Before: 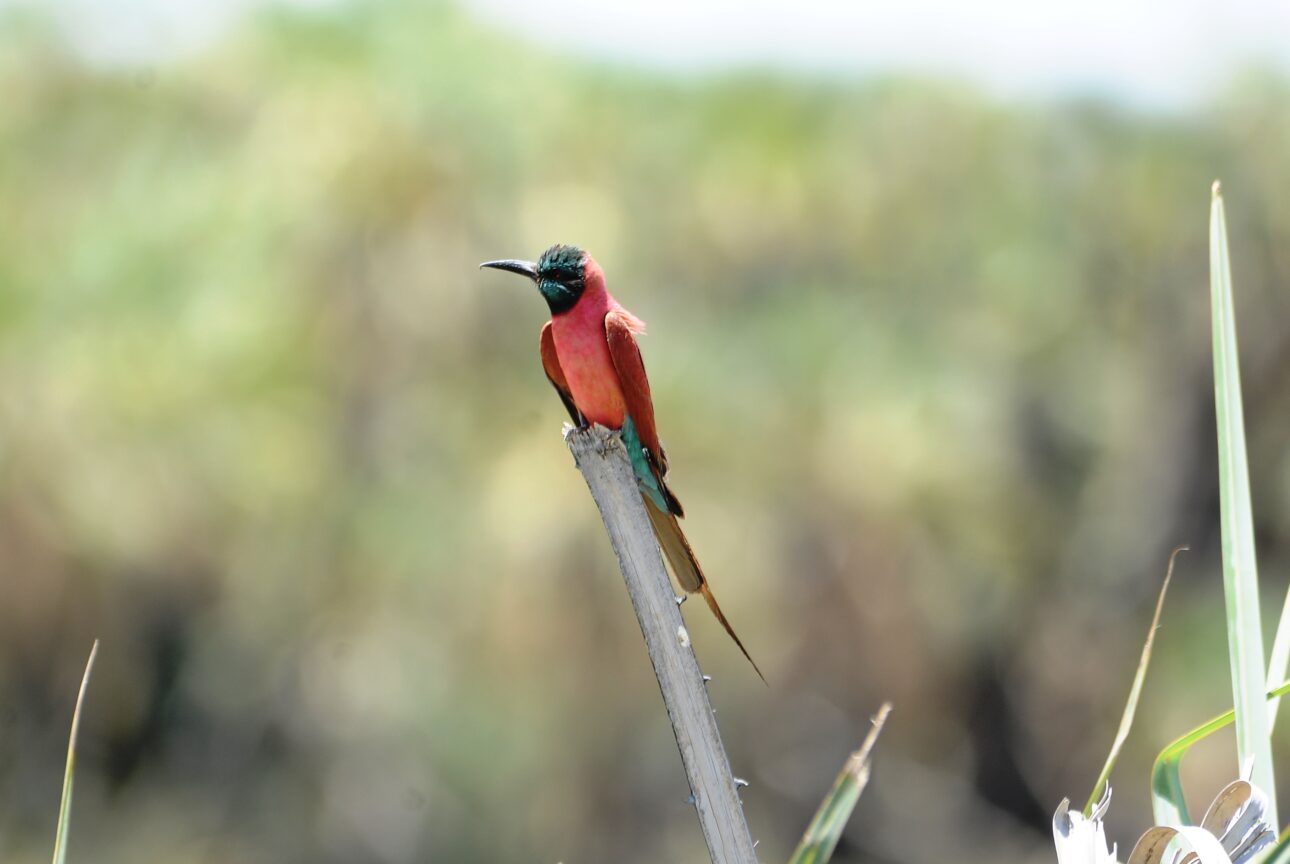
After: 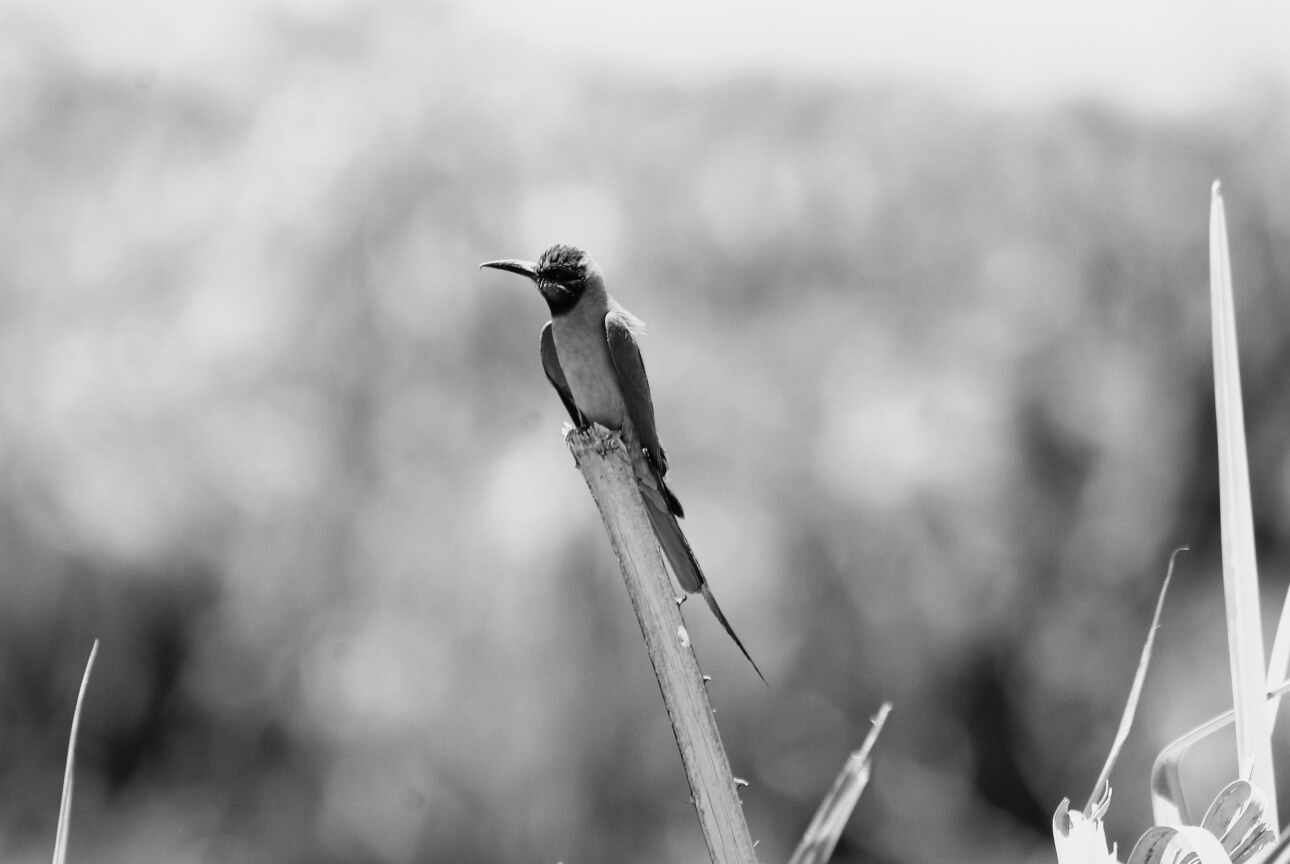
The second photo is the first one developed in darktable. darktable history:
contrast brightness saturation: contrast 0.22
monochrome: a -71.75, b 75.82
